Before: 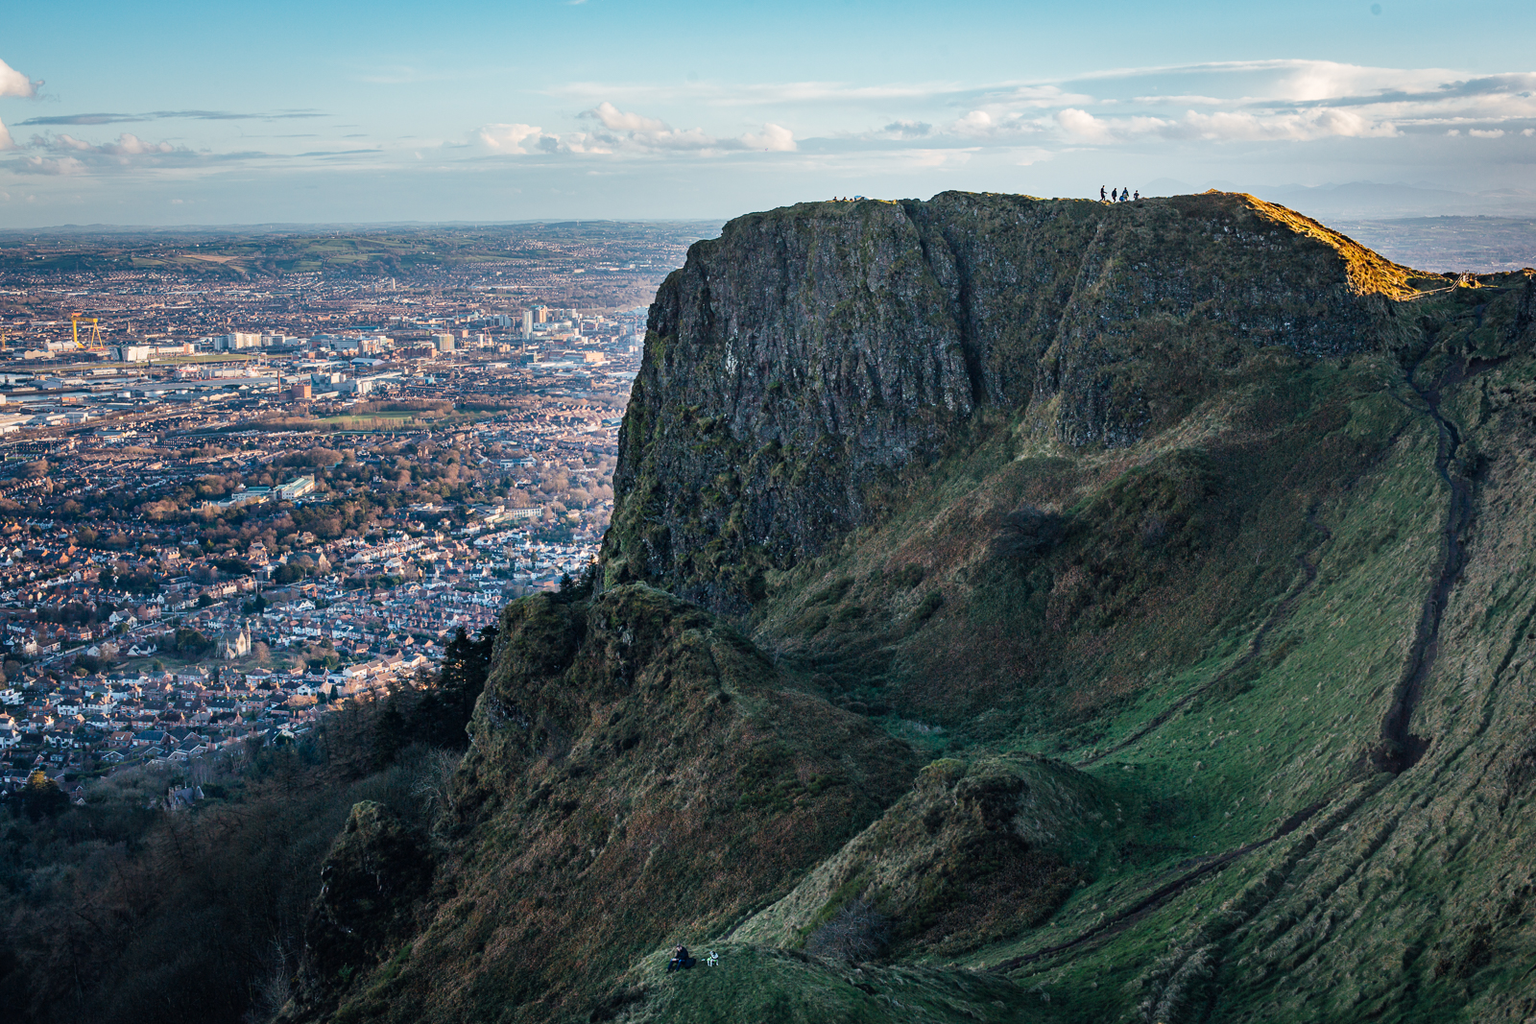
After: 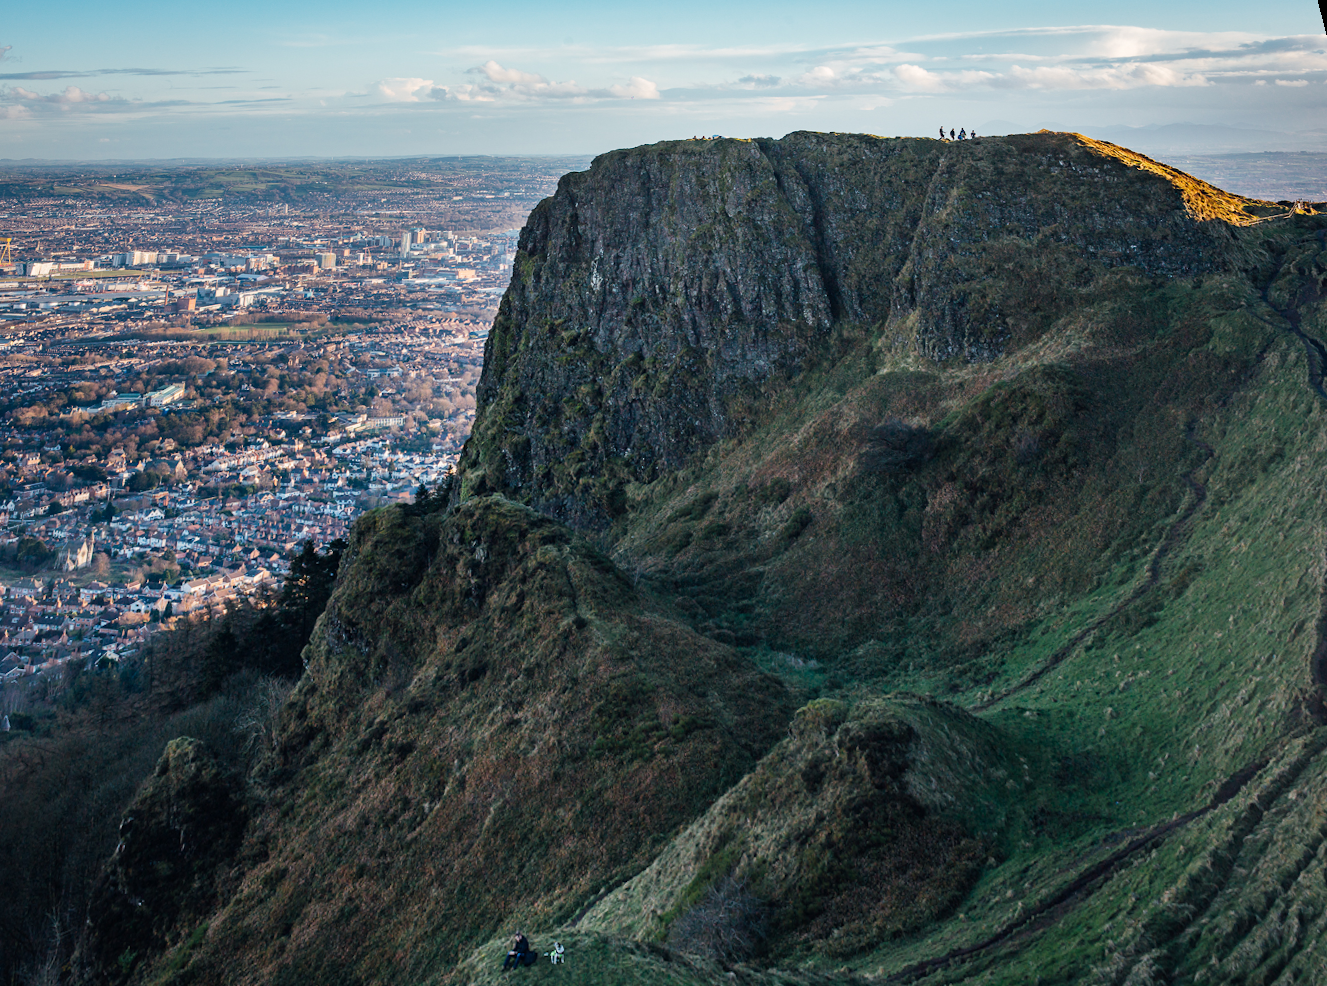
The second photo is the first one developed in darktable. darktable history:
crop and rotate: top 0%, bottom 5.097%
rotate and perspective: rotation 0.72°, lens shift (vertical) -0.352, lens shift (horizontal) -0.051, crop left 0.152, crop right 0.859, crop top 0.019, crop bottom 0.964
